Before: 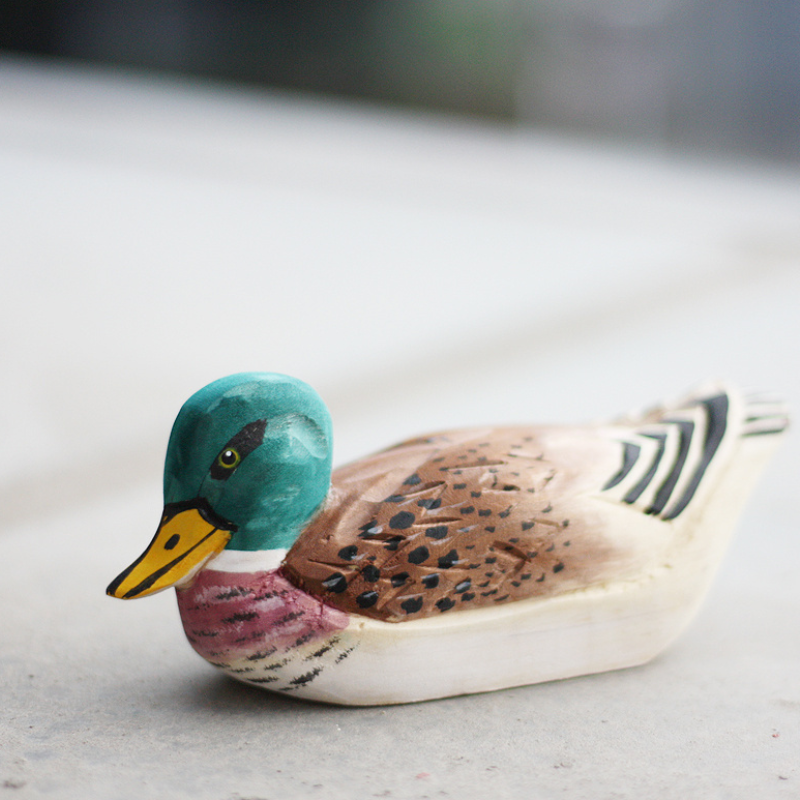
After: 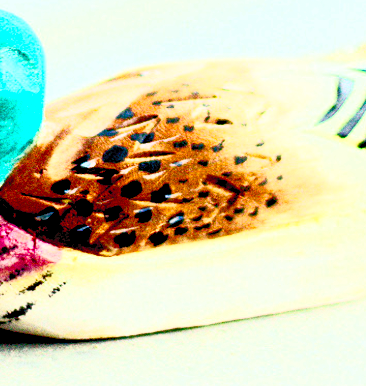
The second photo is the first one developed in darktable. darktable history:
crop: left 35.976%, top 45.819%, right 18.162%, bottom 5.807%
exposure: black level correction 0.056, compensate highlight preservation false
white balance: red 0.925, blue 1.046
contrast brightness saturation: contrast 1, brightness 1, saturation 1
grain: coarseness 0.09 ISO, strength 40%
color correction: highlights a* 1.39, highlights b* 17.83
color balance rgb: perceptual saturation grading › global saturation 20%, perceptual saturation grading › highlights -25%, perceptual saturation grading › shadows 25%
